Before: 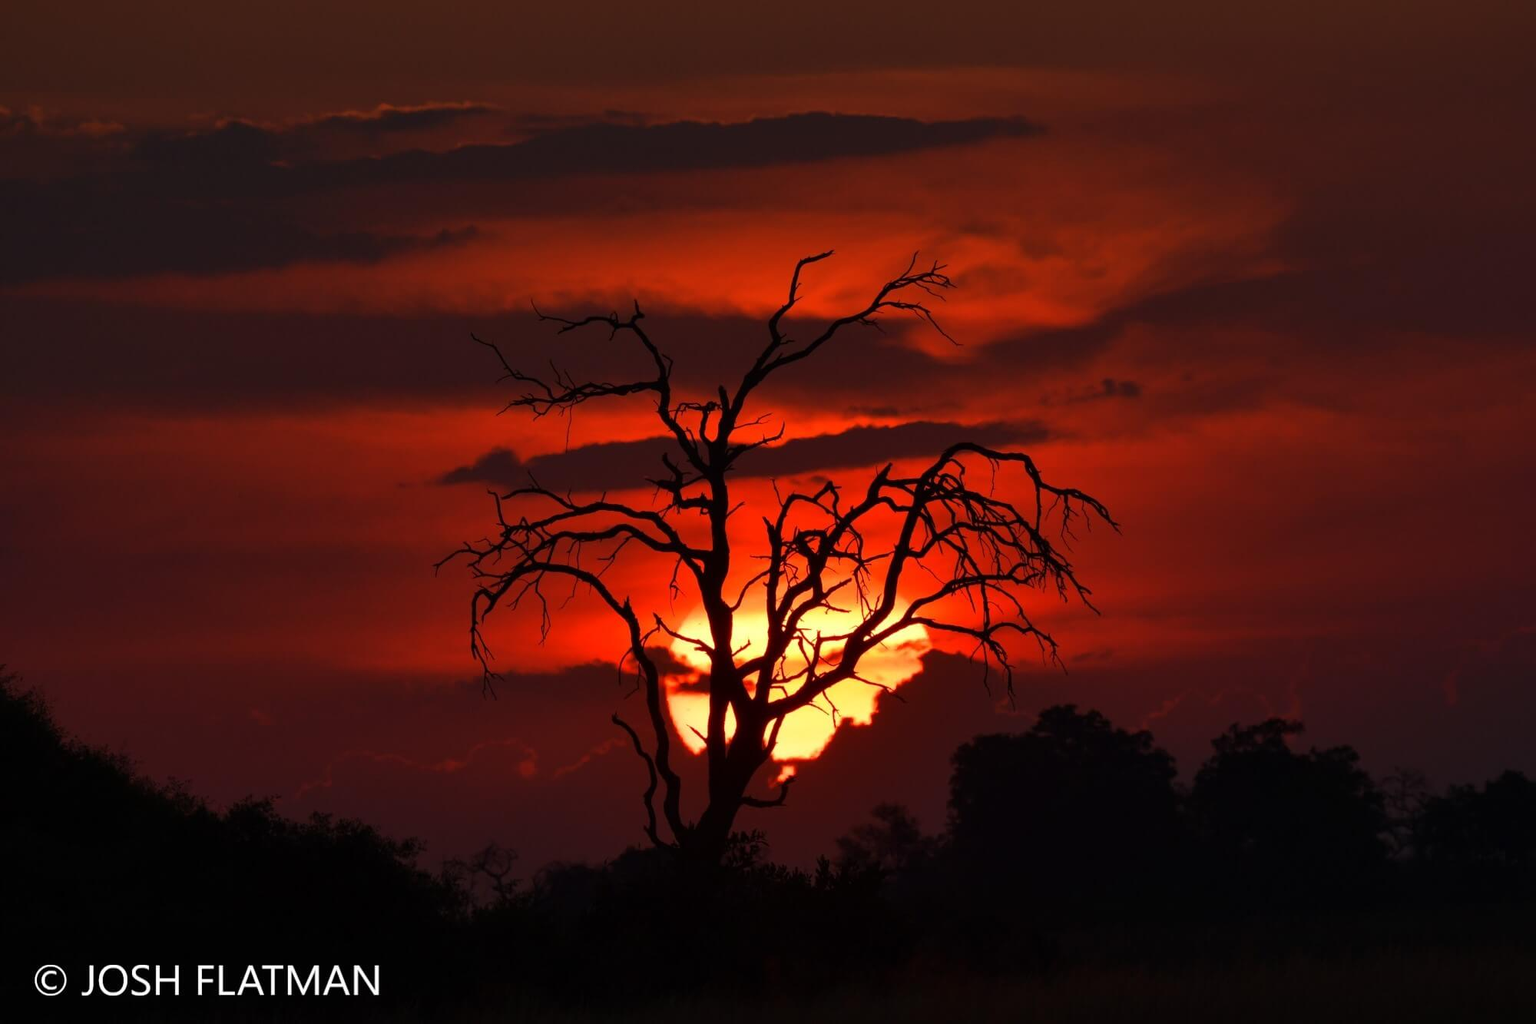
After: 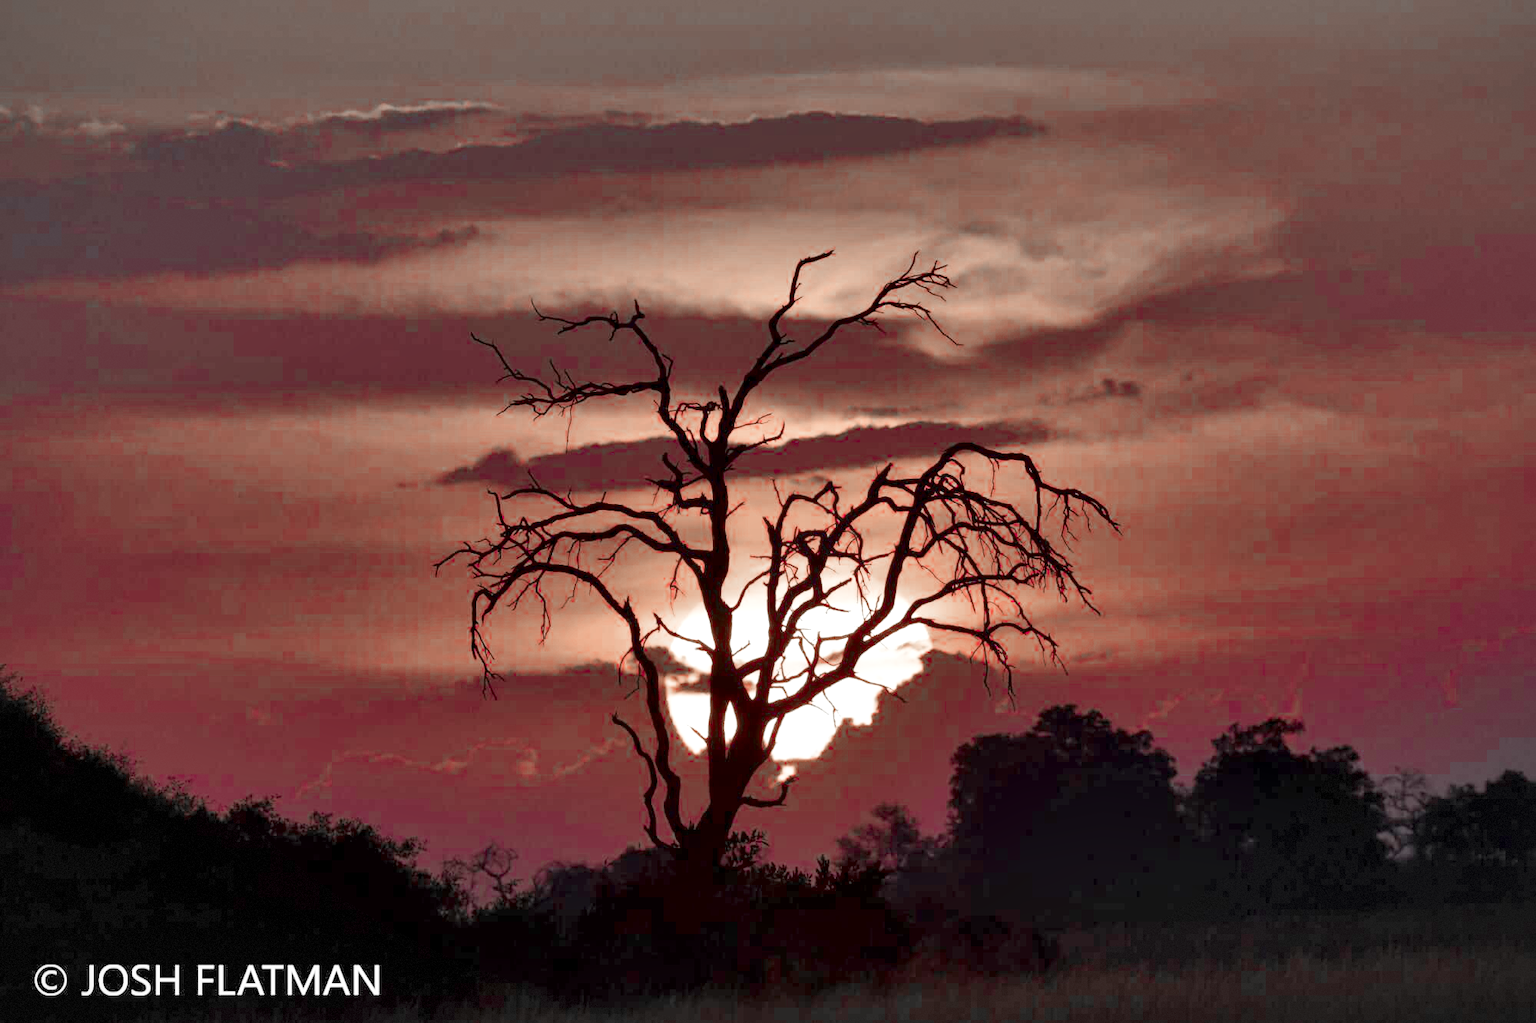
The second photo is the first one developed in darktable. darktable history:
vignetting: fall-off start 85%, fall-off radius 80%, brightness -0.182, saturation -0.3, width/height ratio 1.219, dithering 8-bit output, unbound false
tone curve: curves: ch0 [(0, 0) (0.137, 0.063) (0.255, 0.176) (0.502, 0.502) (0.749, 0.839) (1, 1)], color space Lab, linked channels, preserve colors none
color zones: curves: ch0 [(0, 0.278) (0.143, 0.5) (0.286, 0.5) (0.429, 0.5) (0.571, 0.5) (0.714, 0.5) (0.857, 0.5) (1, 0.5)]; ch1 [(0, 1) (0.143, 0.165) (0.286, 0) (0.429, 0) (0.571, 0) (0.714, 0) (0.857, 0.5) (1, 0.5)]; ch2 [(0, 0.508) (0.143, 0.5) (0.286, 0.5) (0.429, 0.5) (0.571, 0.5) (0.714, 0.5) (0.857, 0.5) (1, 0.5)]
local contrast: mode bilateral grid, contrast 100, coarseness 100, detail 165%, midtone range 0.2
